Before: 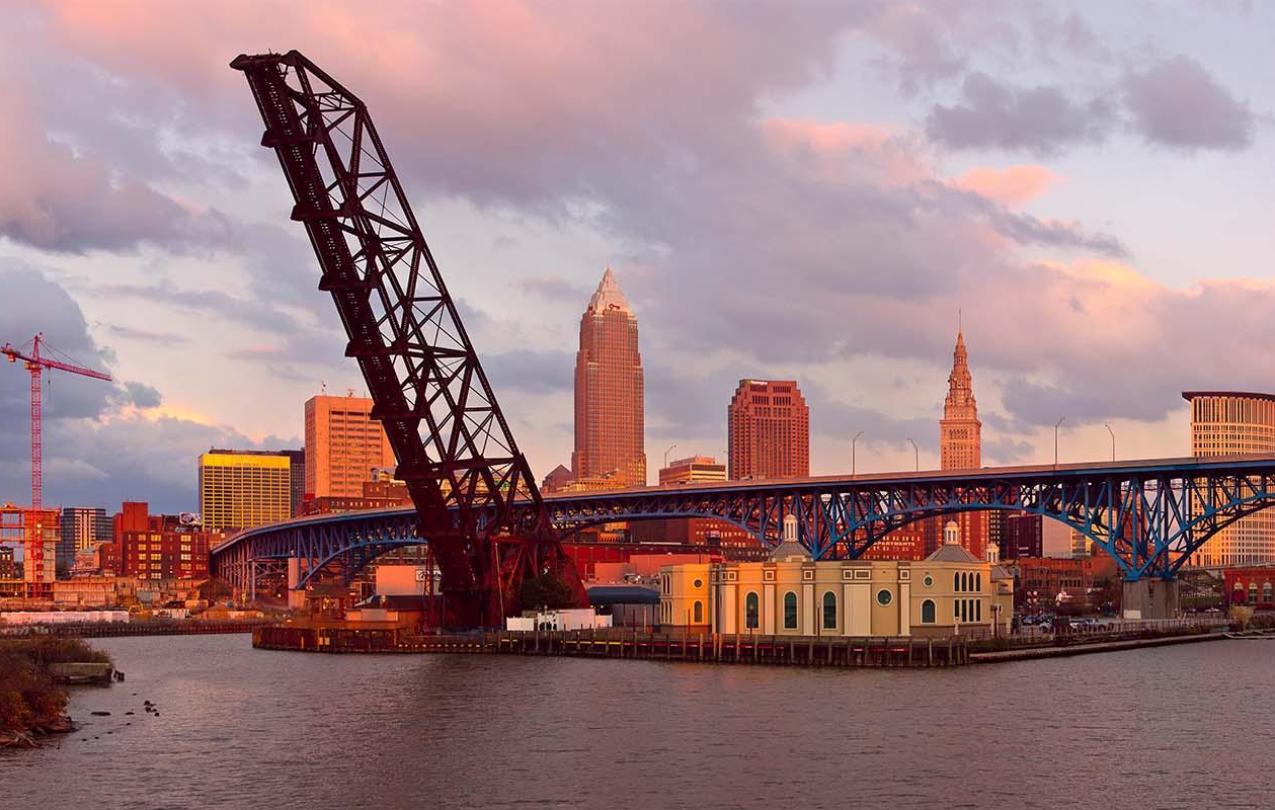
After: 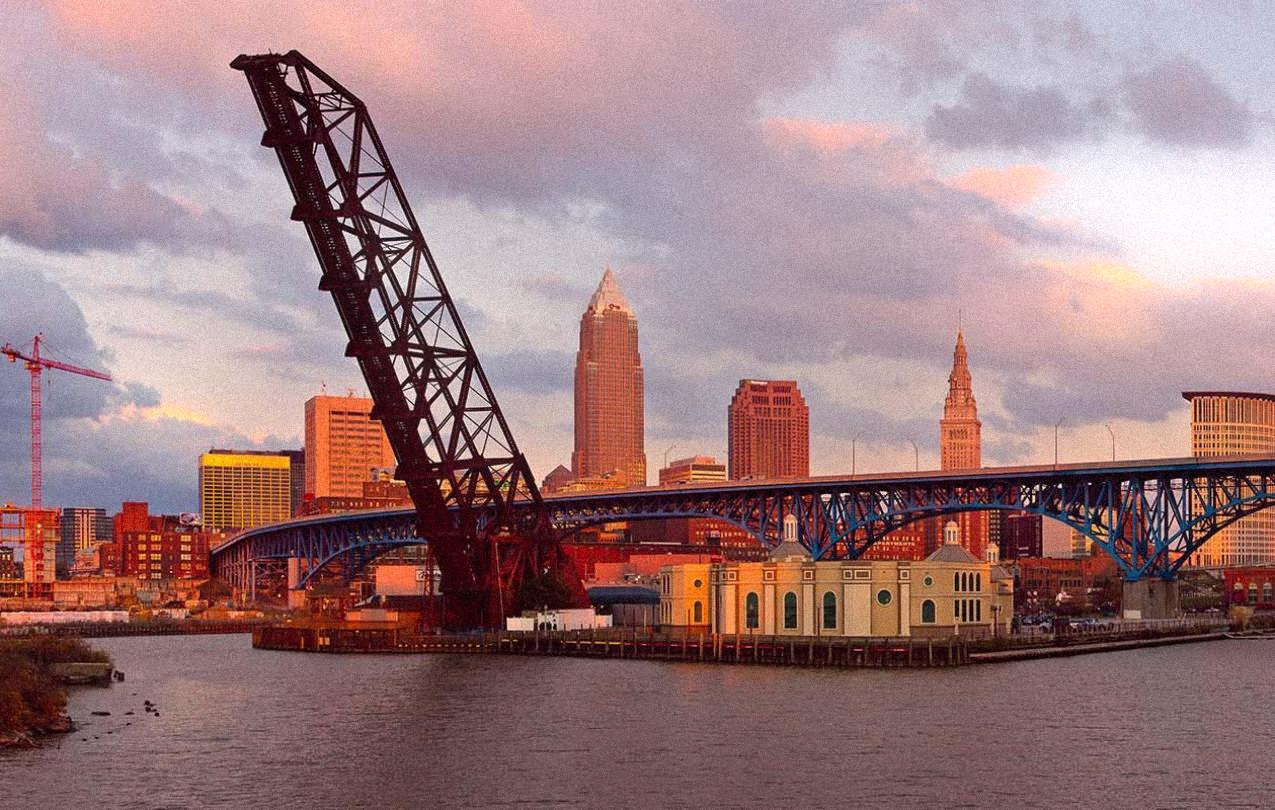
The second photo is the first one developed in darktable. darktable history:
bloom: size 5%, threshold 95%, strength 15%
grain: coarseness 9.38 ISO, strength 34.99%, mid-tones bias 0%
